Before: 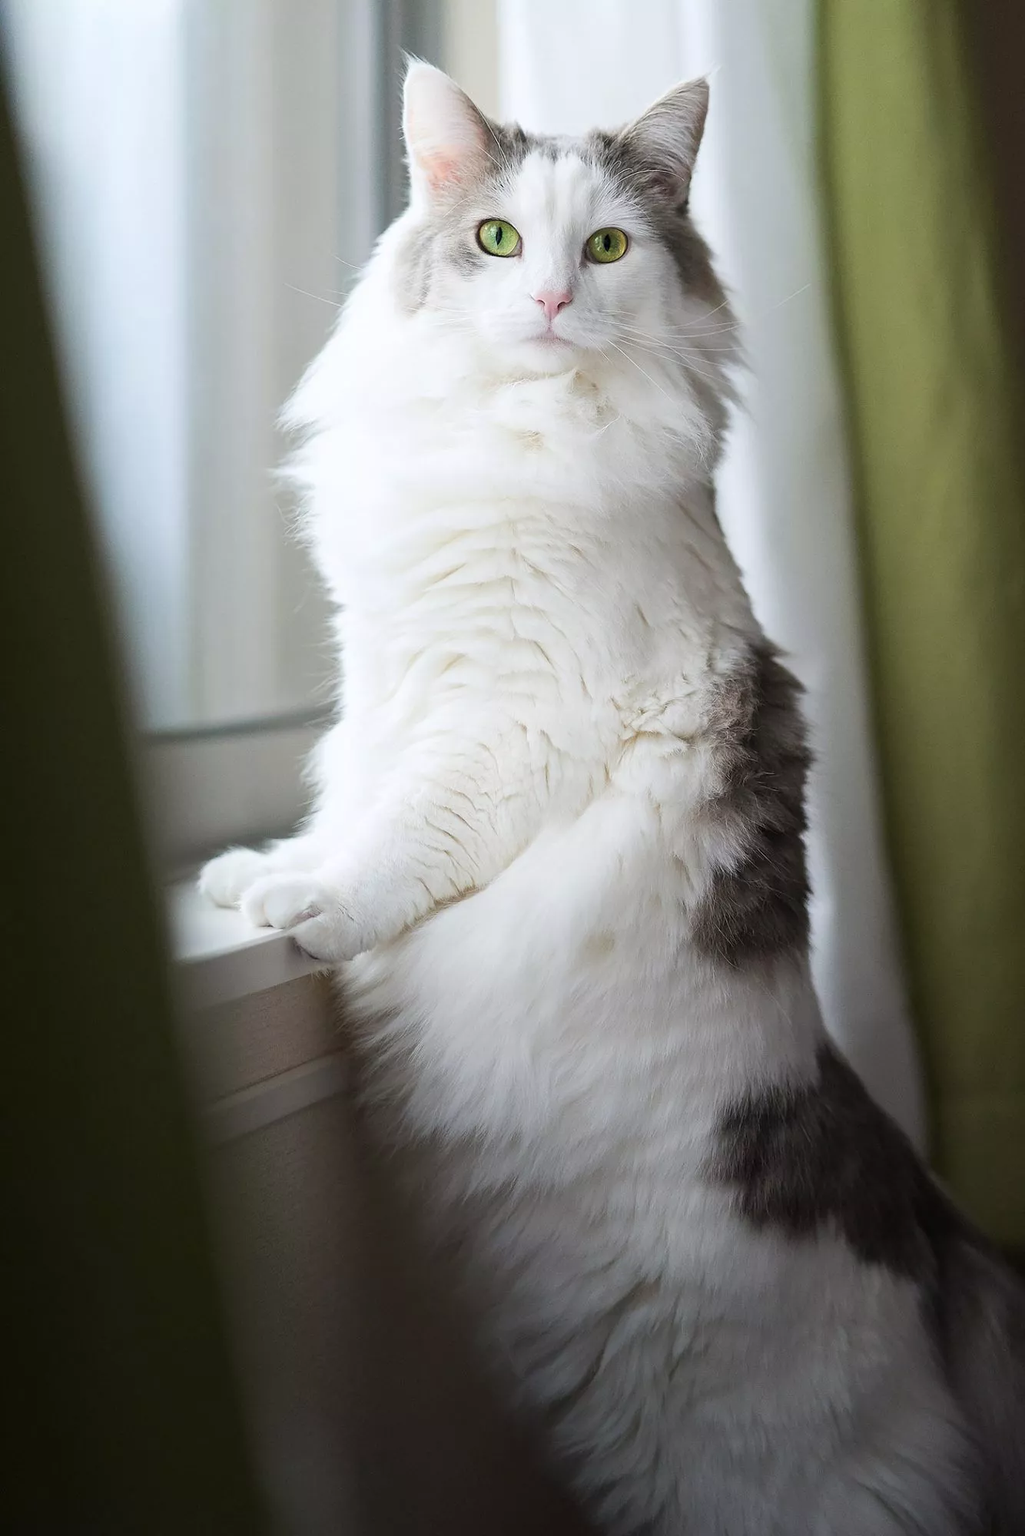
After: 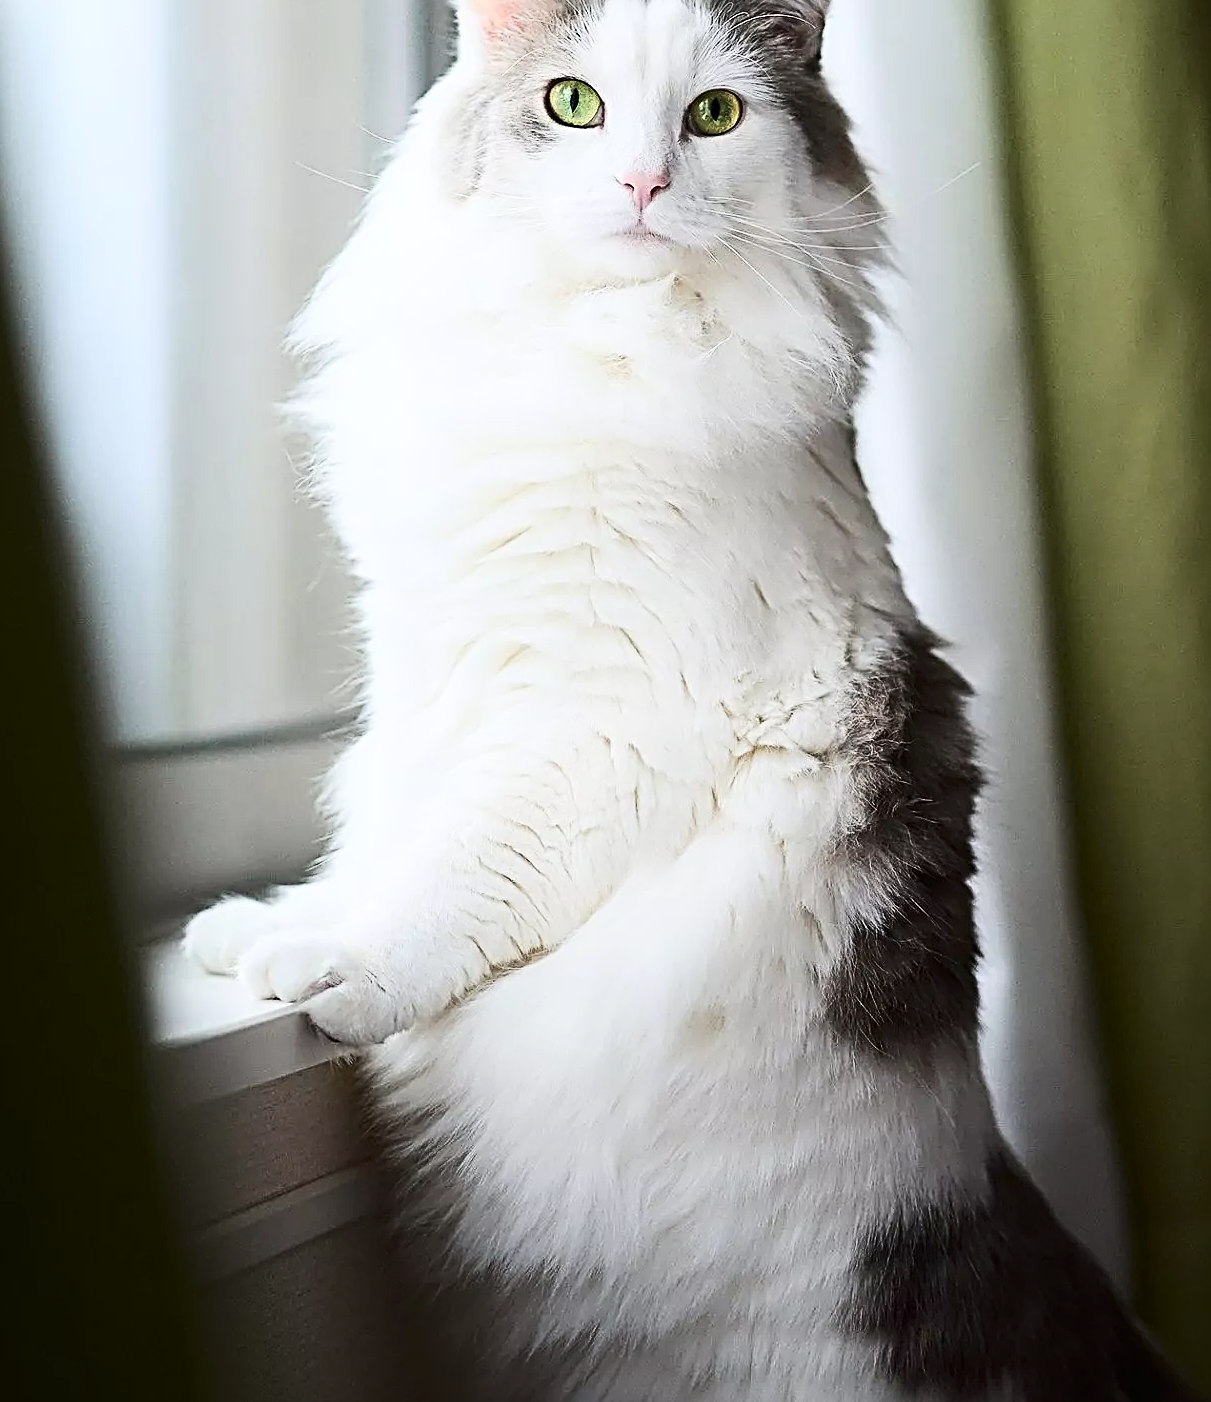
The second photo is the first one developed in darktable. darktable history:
crop: left 5.648%, top 10.387%, right 3.556%, bottom 19.503%
sharpen: radius 3.656, amount 0.917
contrast brightness saturation: contrast 0.288
contrast equalizer: y [[0.5, 0.488, 0.462, 0.461, 0.491, 0.5], [0.5 ×6], [0.5 ×6], [0 ×6], [0 ×6]], mix 0.548
